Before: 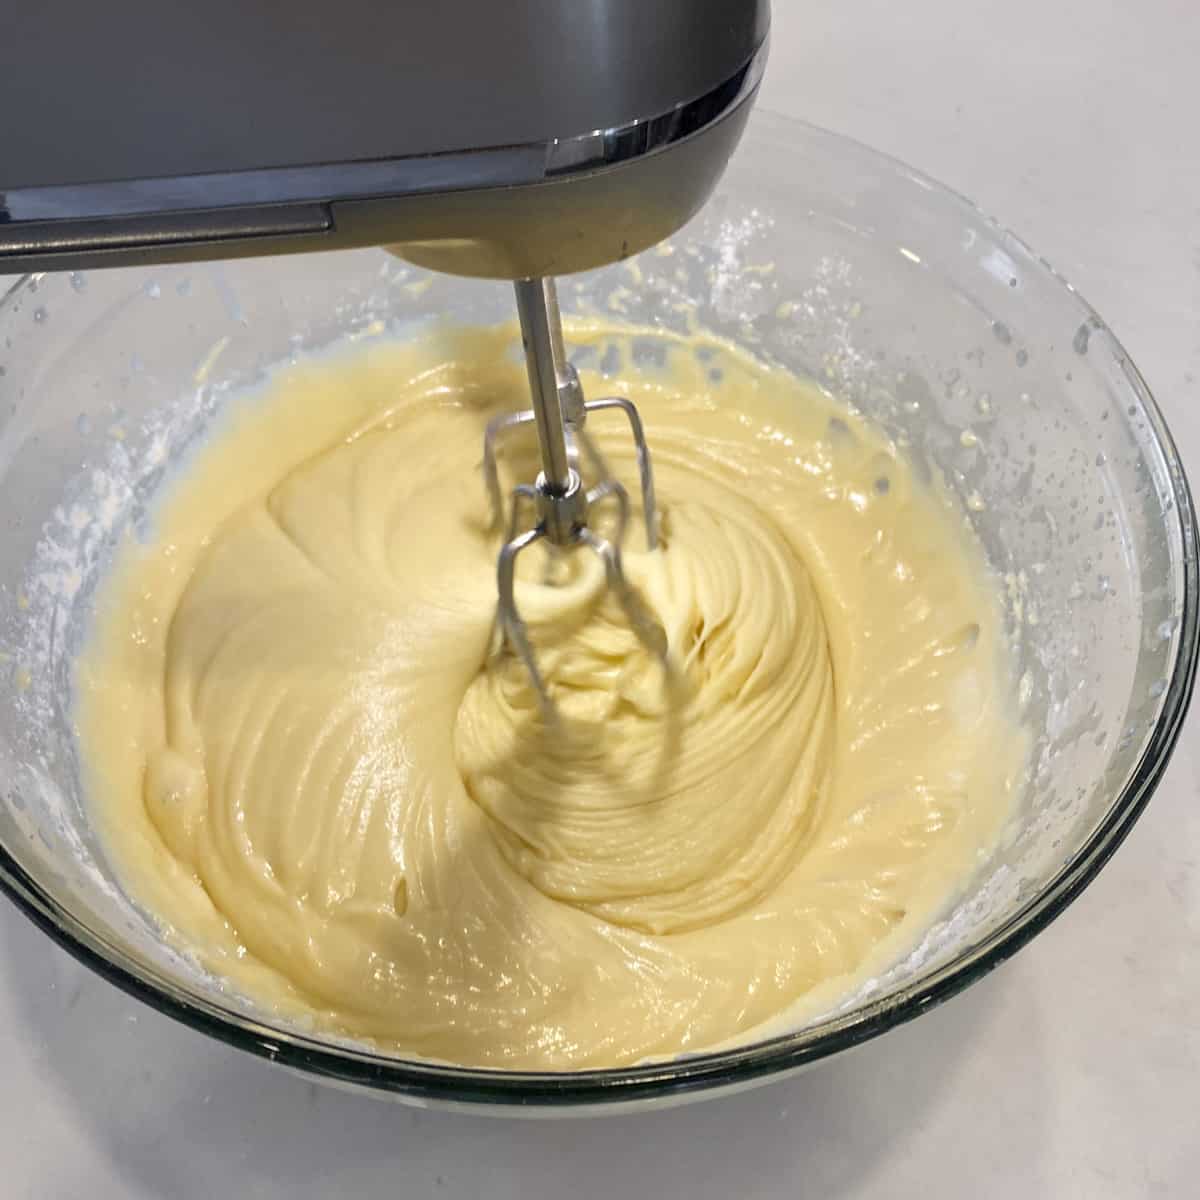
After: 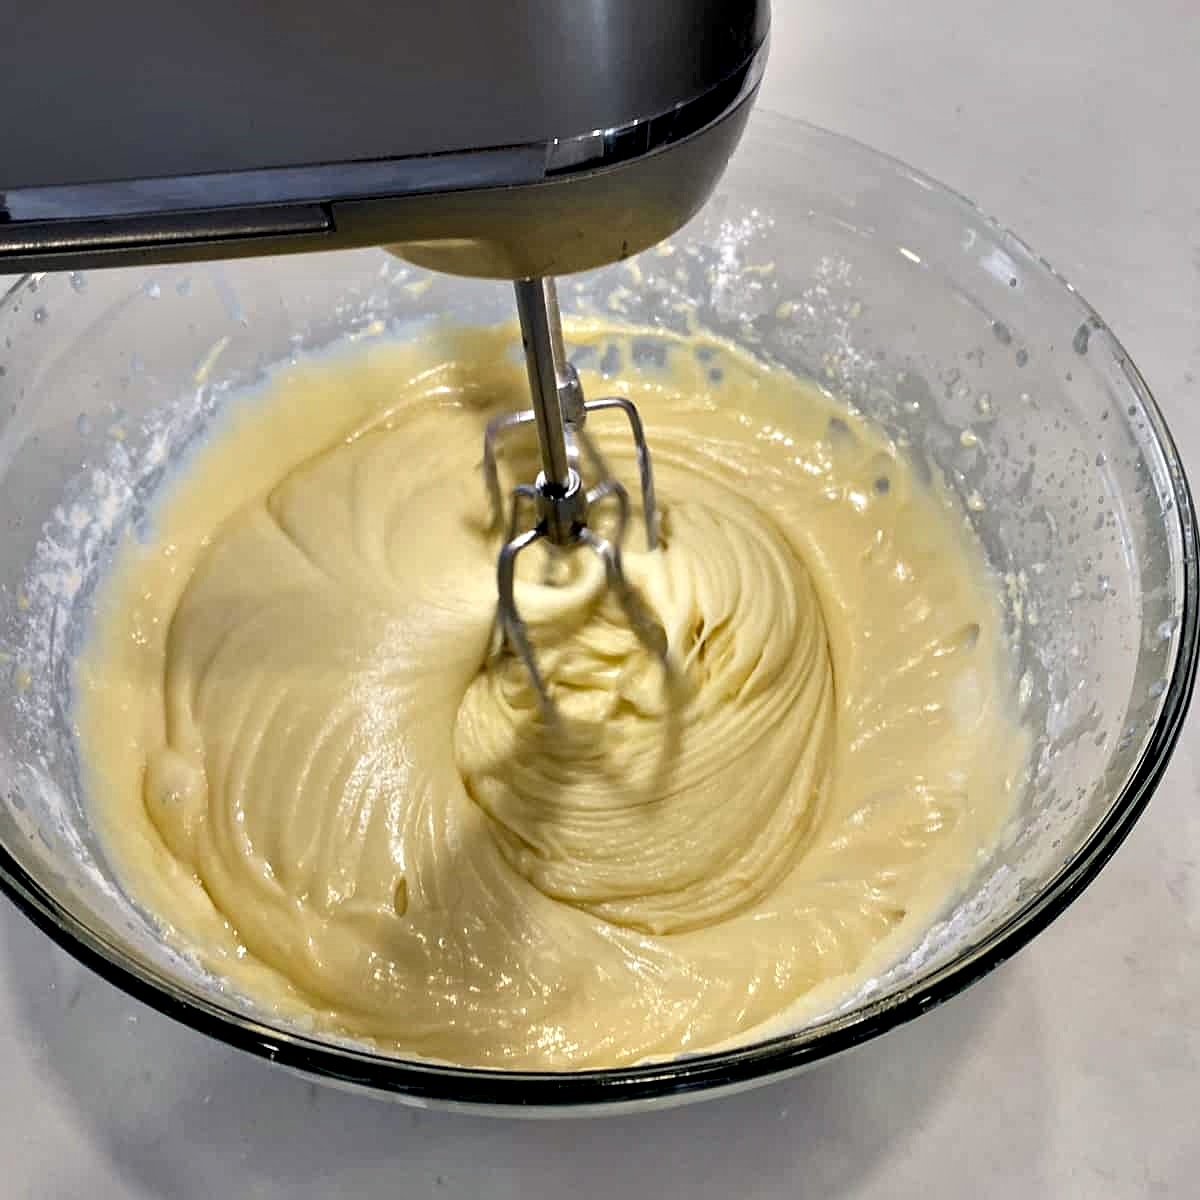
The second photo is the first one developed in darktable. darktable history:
exposure: black level correction 0.006, exposure -0.224 EV, compensate highlight preservation false
contrast equalizer: octaves 7, y [[0.6 ×6], [0.55 ×6], [0 ×6], [0 ×6], [0 ×6]]
sharpen: radius 1.27, amount 0.306, threshold 0.035
